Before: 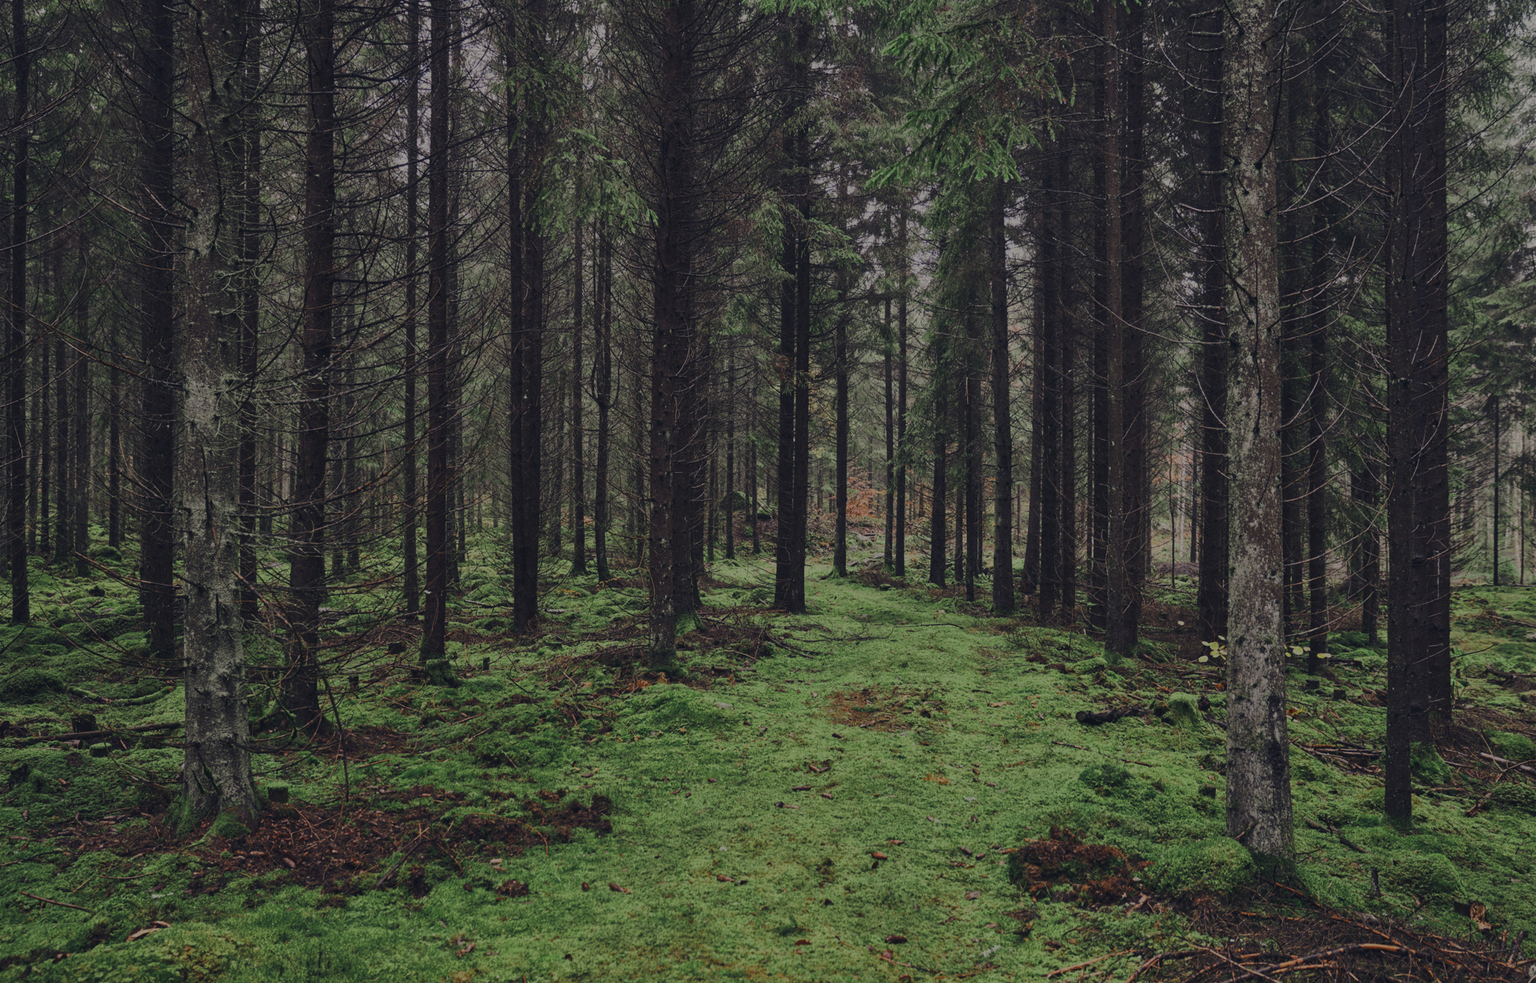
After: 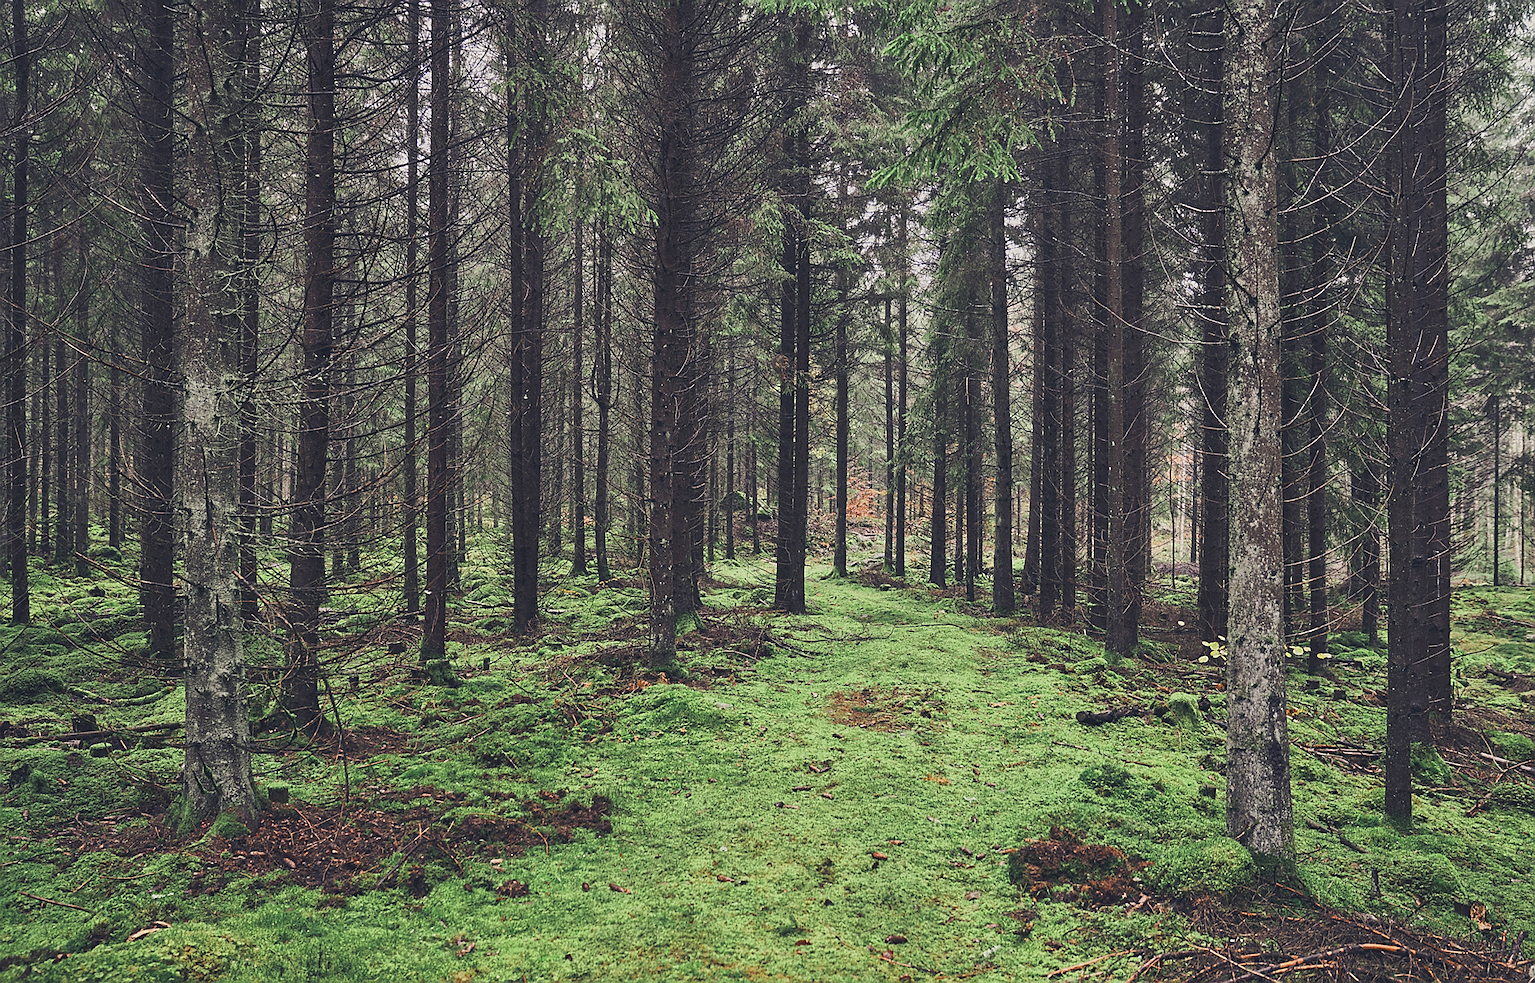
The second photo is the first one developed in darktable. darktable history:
sharpen: radius 1.4, amount 1.25, threshold 0.7
exposure: black level correction 0, exposure 1.2 EV, compensate exposure bias true, compensate highlight preservation false
